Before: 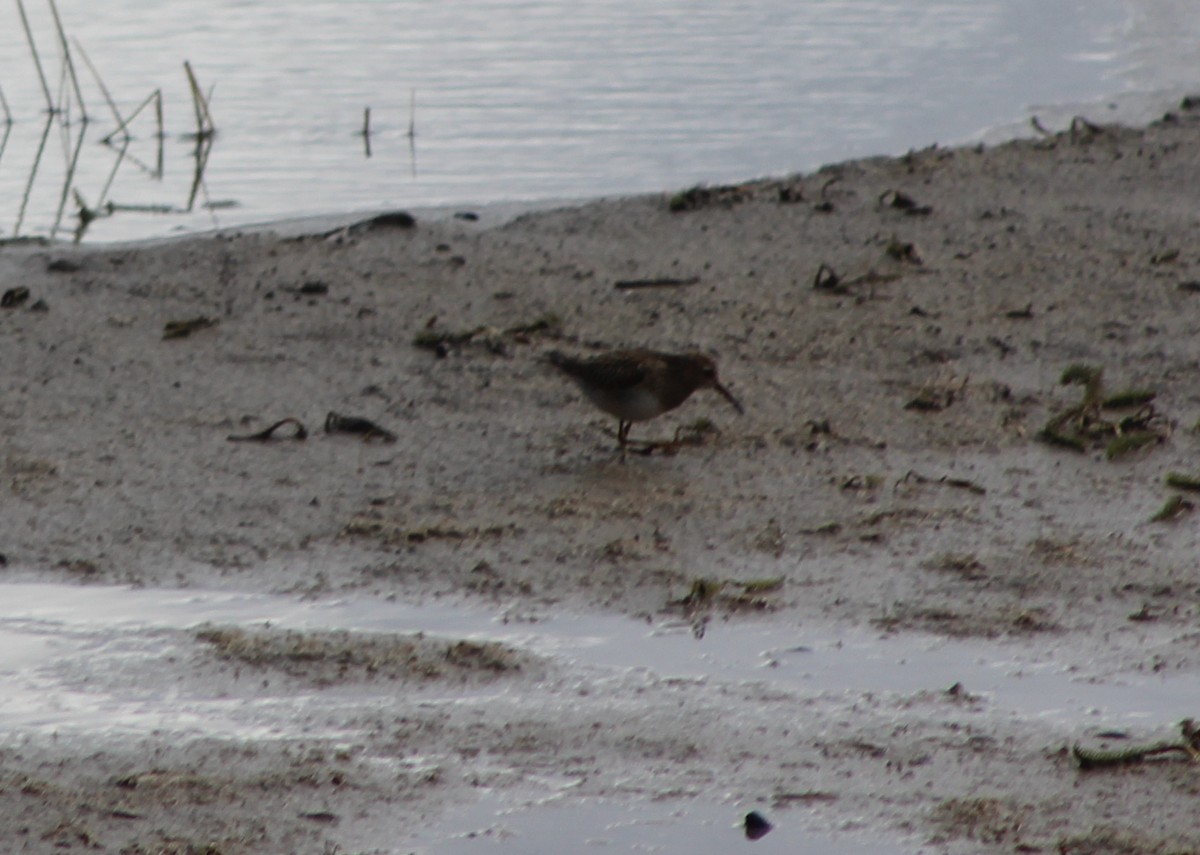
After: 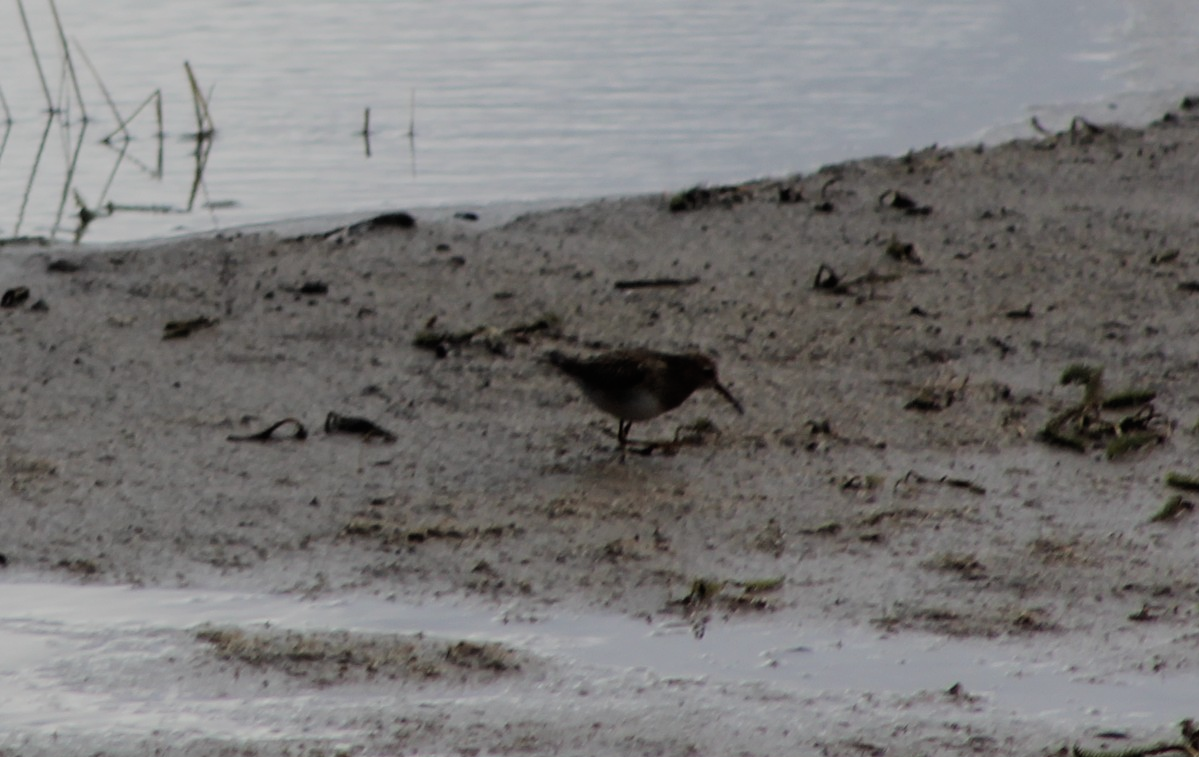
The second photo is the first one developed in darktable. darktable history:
filmic rgb: black relative exposure -7.65 EV, white relative exposure 4.56 EV, threshold 2.97 EV, hardness 3.61, enable highlight reconstruction true
crop and rotate: top 0%, bottom 11.444%
